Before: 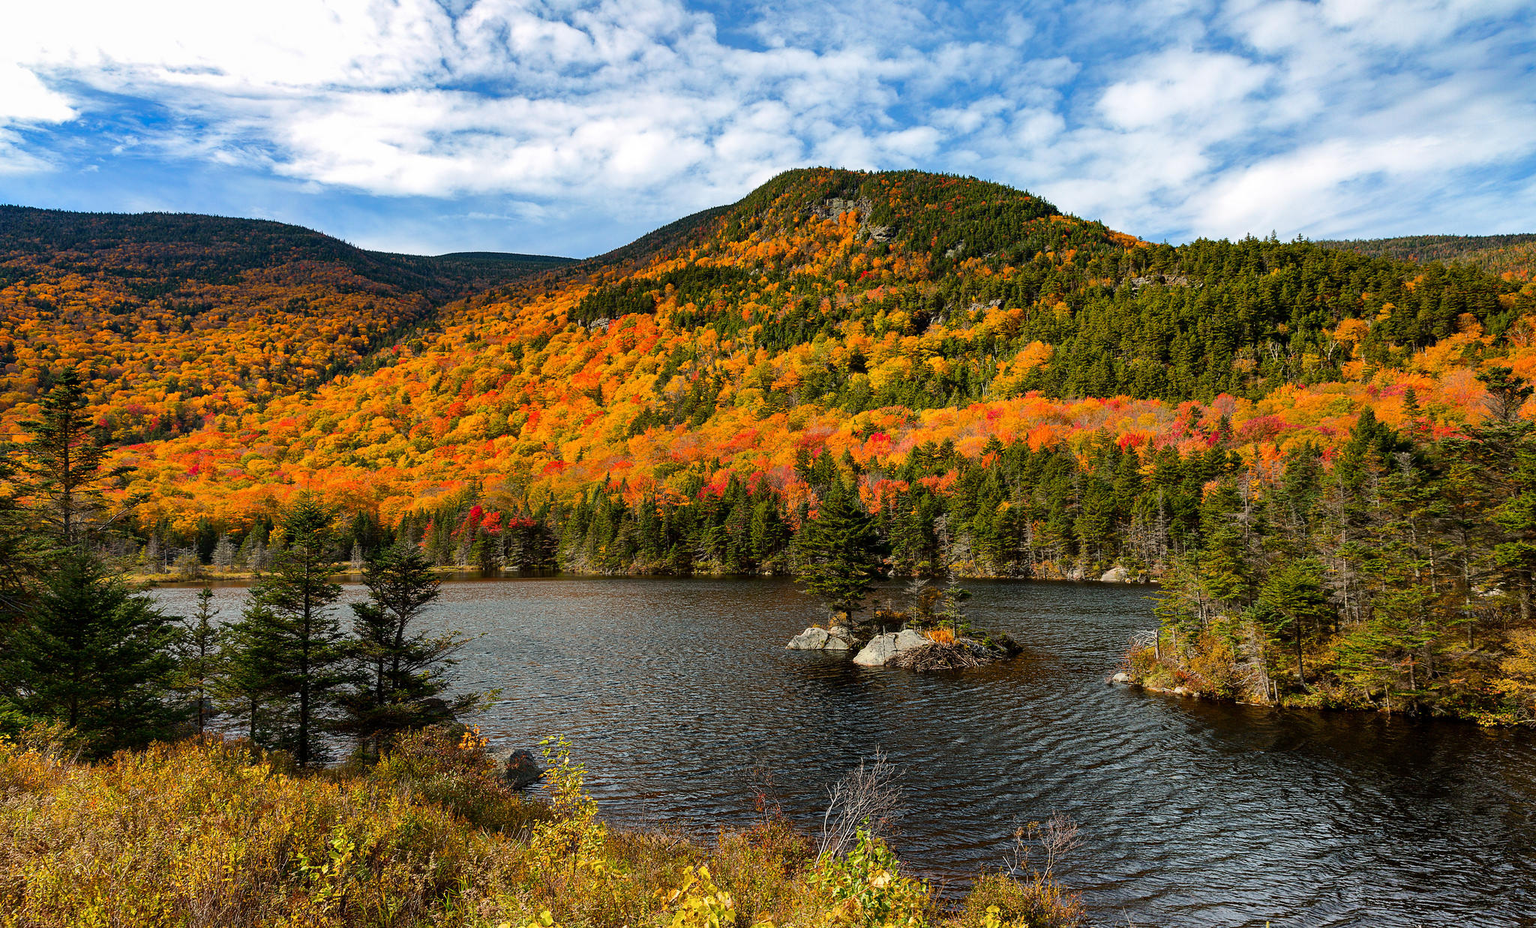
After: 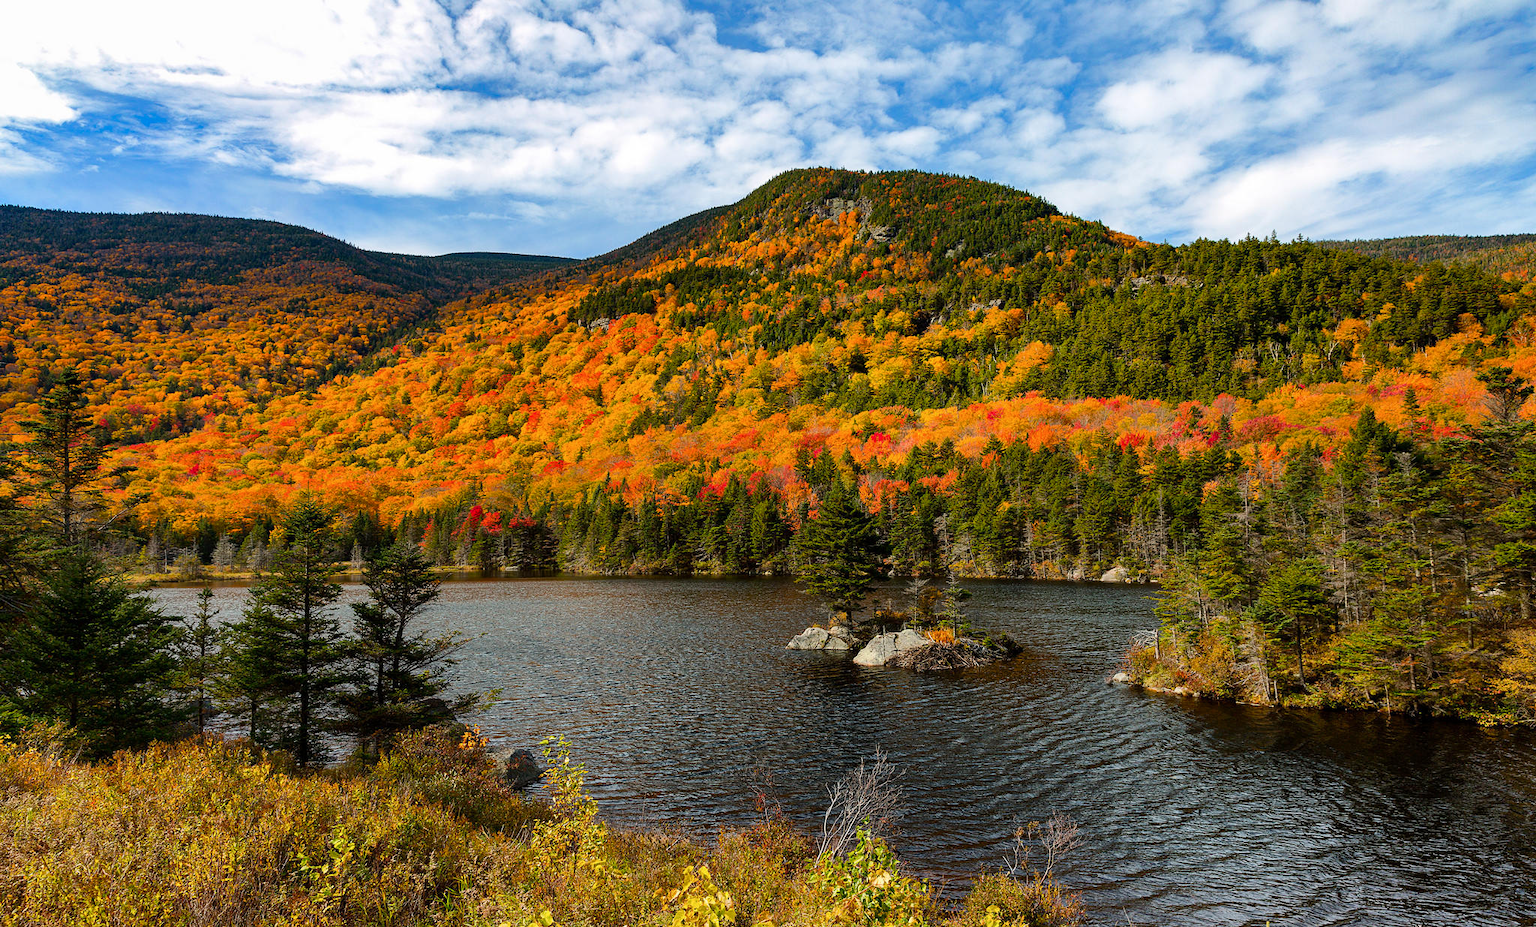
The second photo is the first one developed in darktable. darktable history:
color balance rgb: perceptual saturation grading › global saturation 1.501%, perceptual saturation grading › highlights -1.228%, perceptual saturation grading › mid-tones 4.288%, perceptual saturation grading › shadows 9.062%, global vibrance 2.898%
